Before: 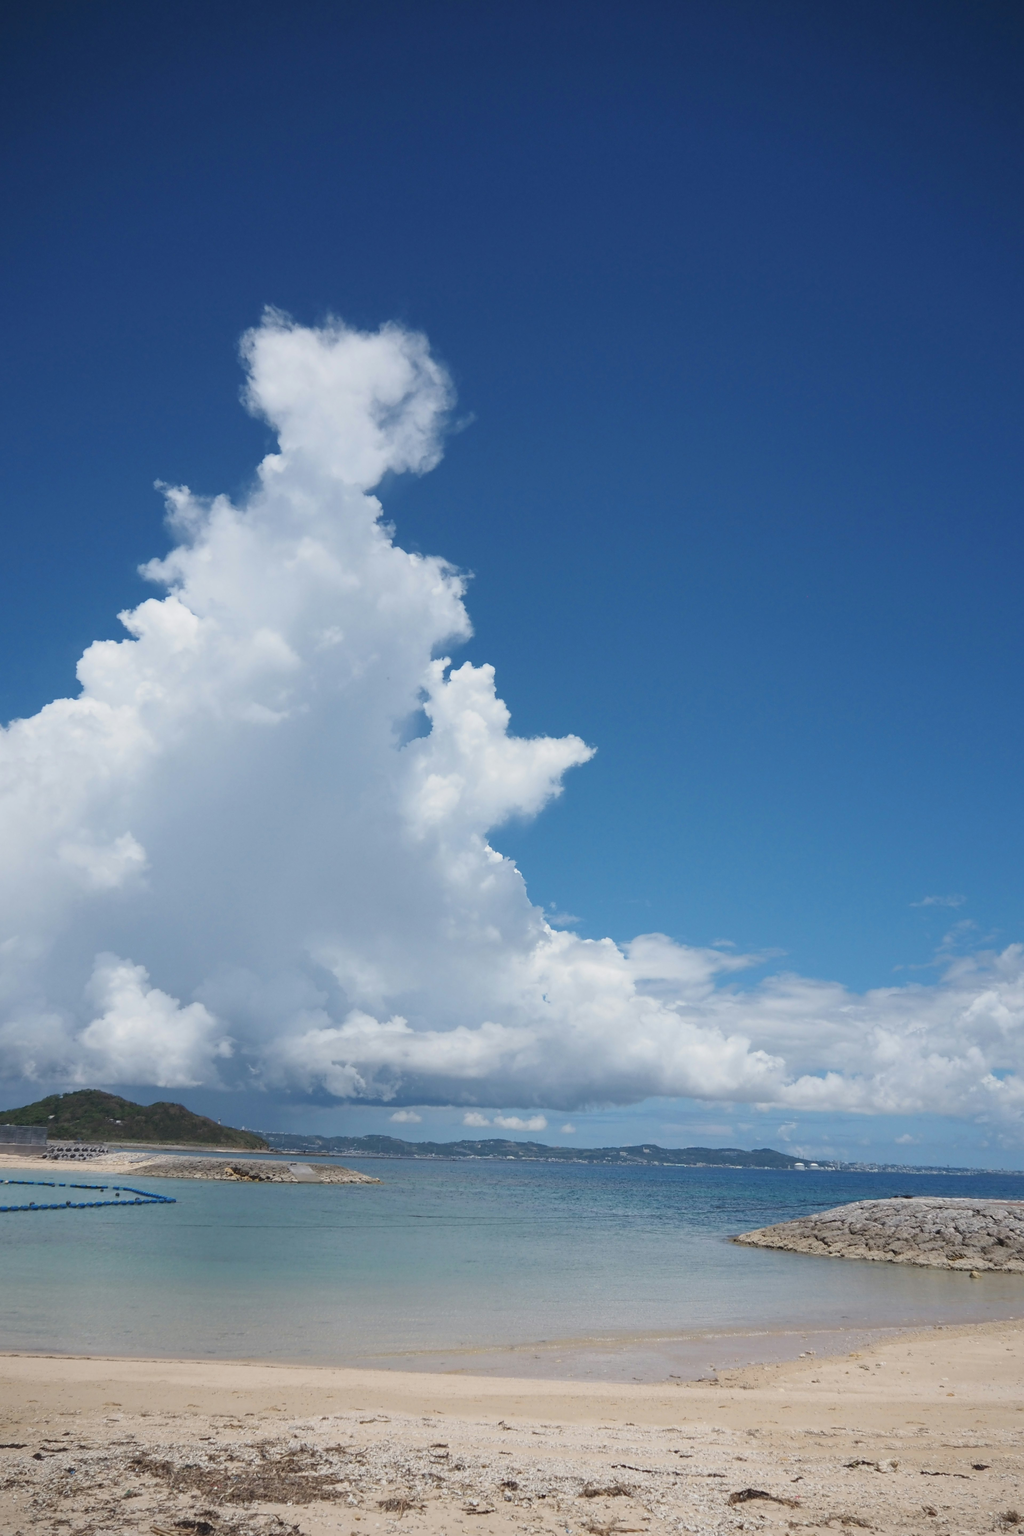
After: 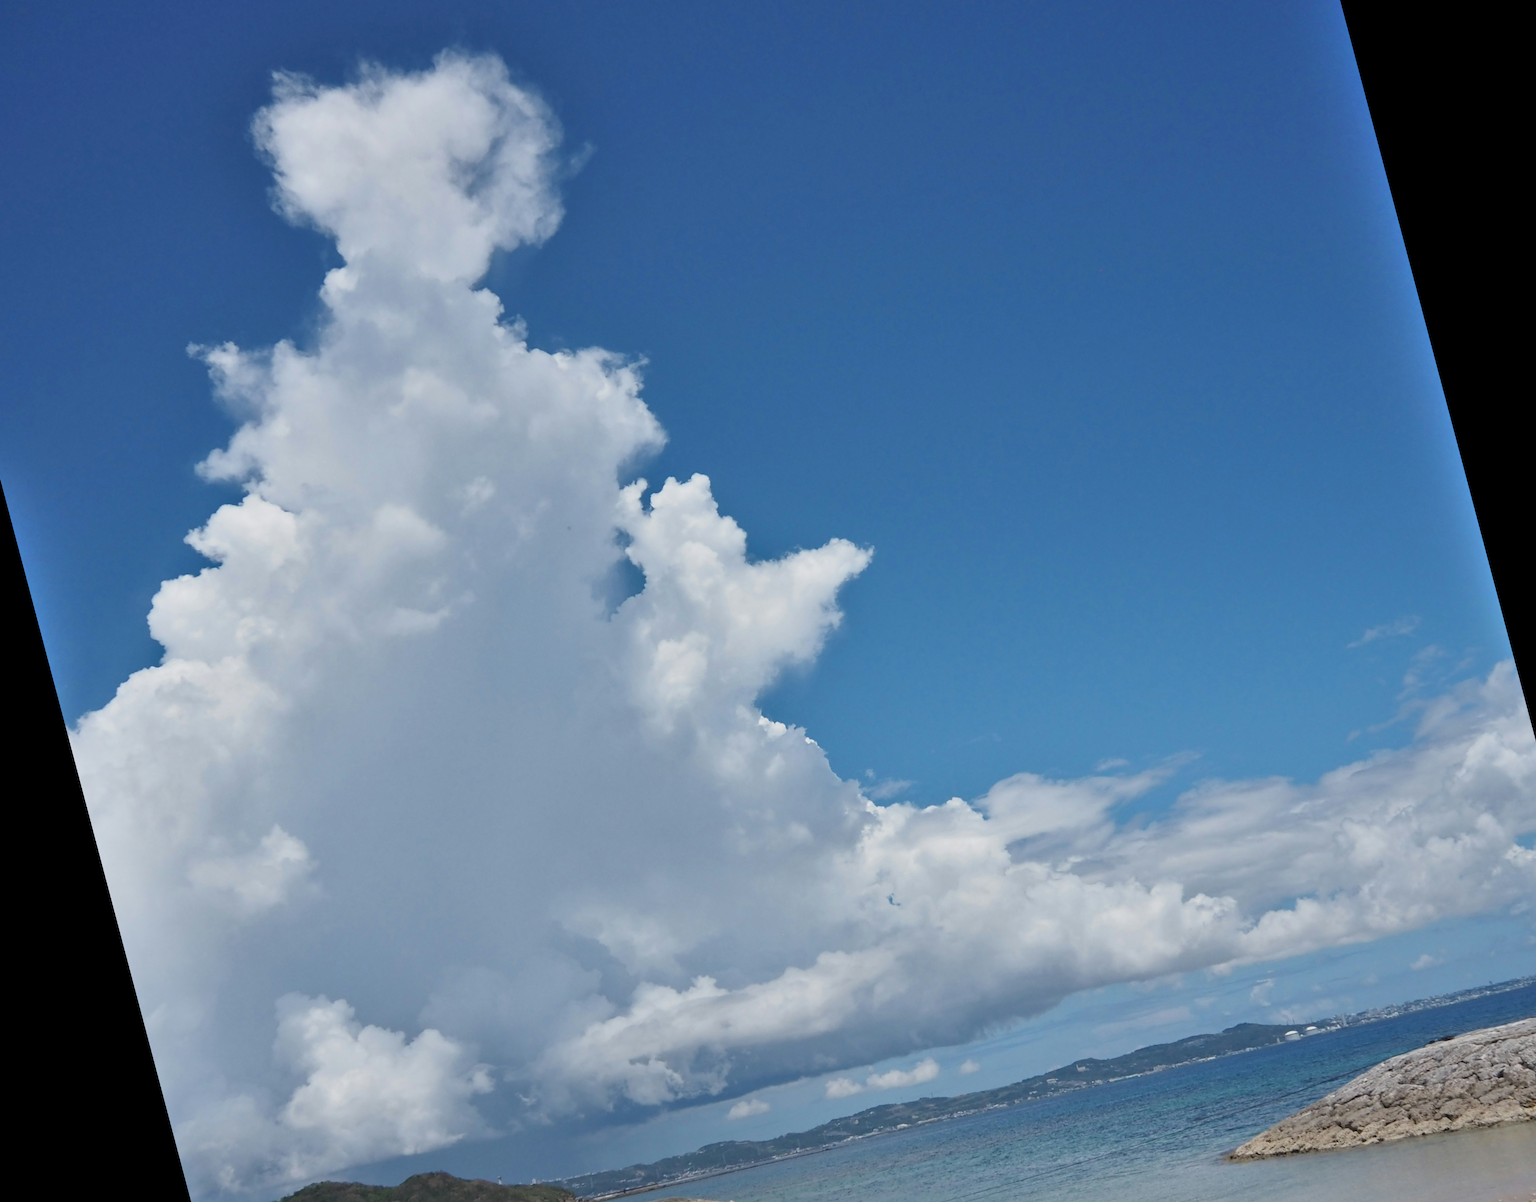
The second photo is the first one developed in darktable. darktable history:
rotate and perspective: rotation -14.8°, crop left 0.1, crop right 0.903, crop top 0.25, crop bottom 0.748
shadows and highlights: soften with gaussian
